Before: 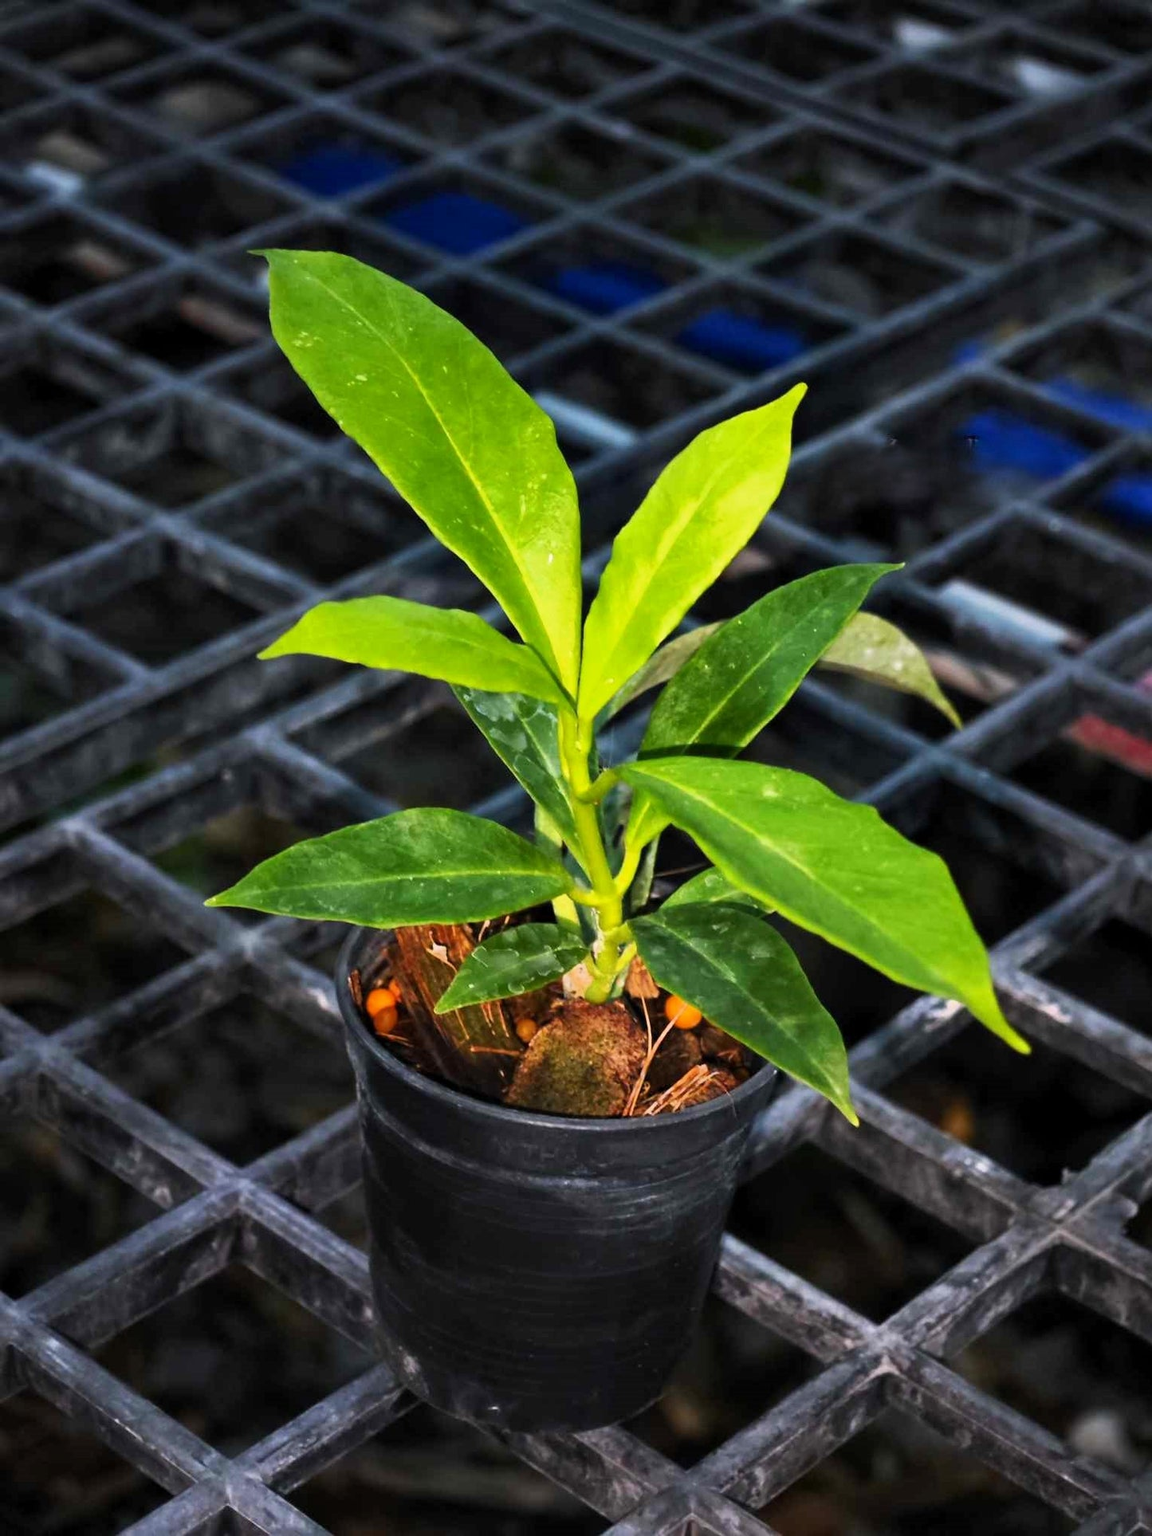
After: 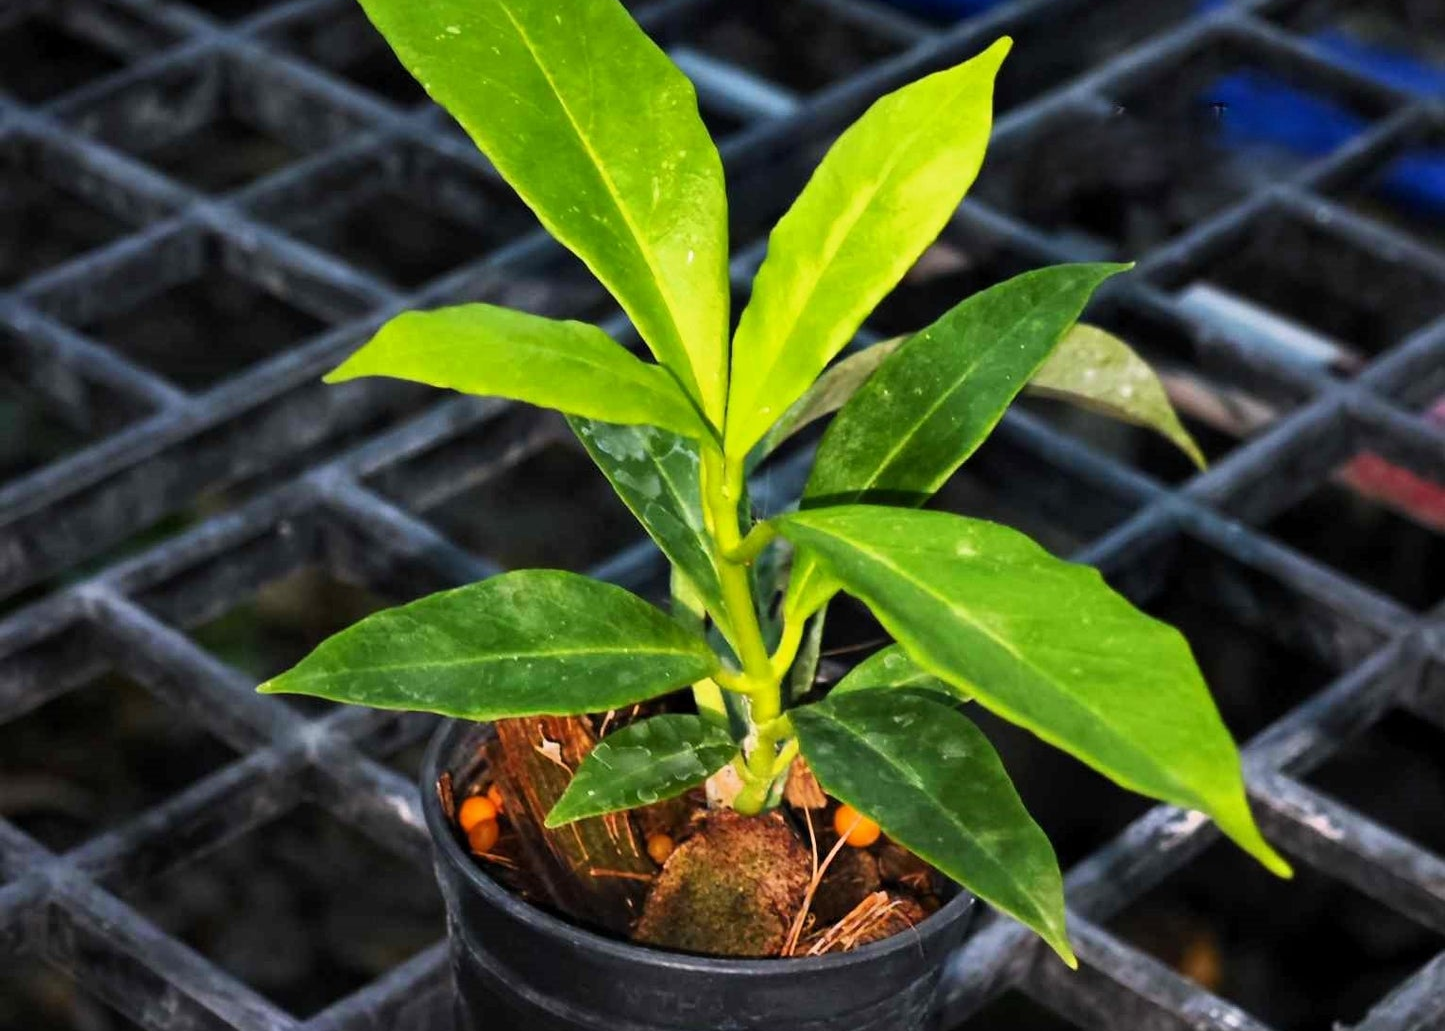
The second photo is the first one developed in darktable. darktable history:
exposure: compensate highlight preservation false
crop and rotate: top 23.043%, bottom 23.437%
